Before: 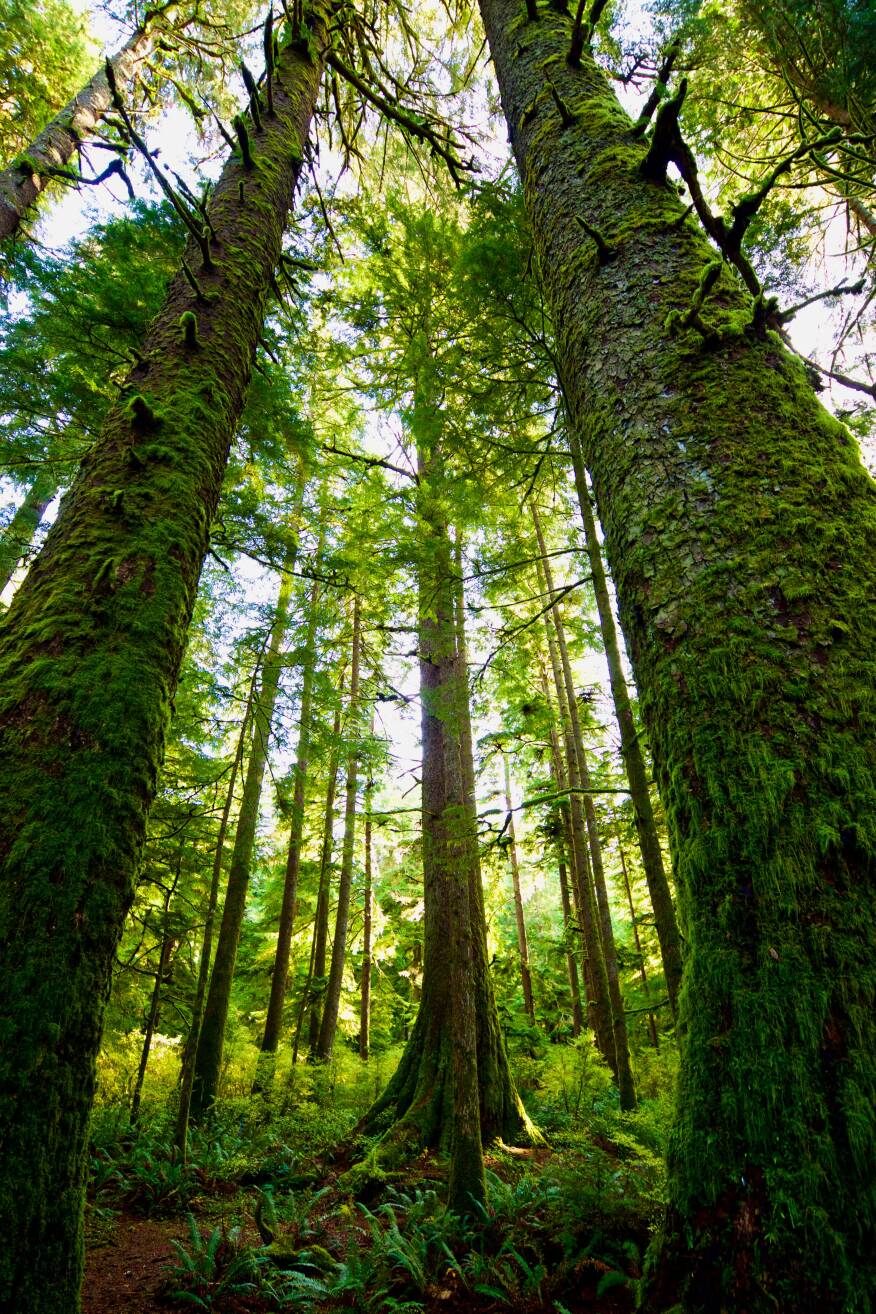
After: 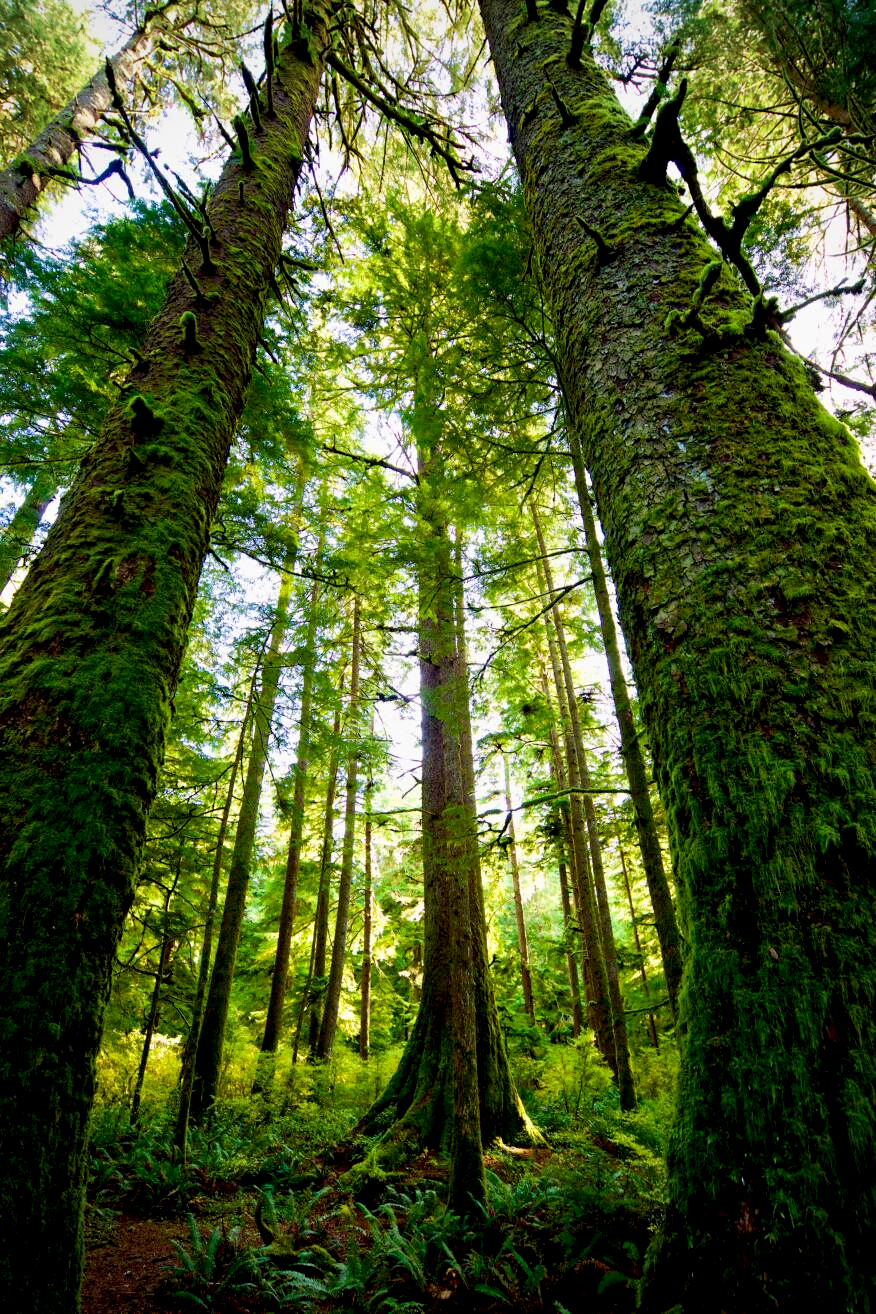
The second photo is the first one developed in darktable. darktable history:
exposure: black level correction 0.007, exposure 0.093 EV, compensate highlight preservation false
vignetting: fall-off radius 81.94%
